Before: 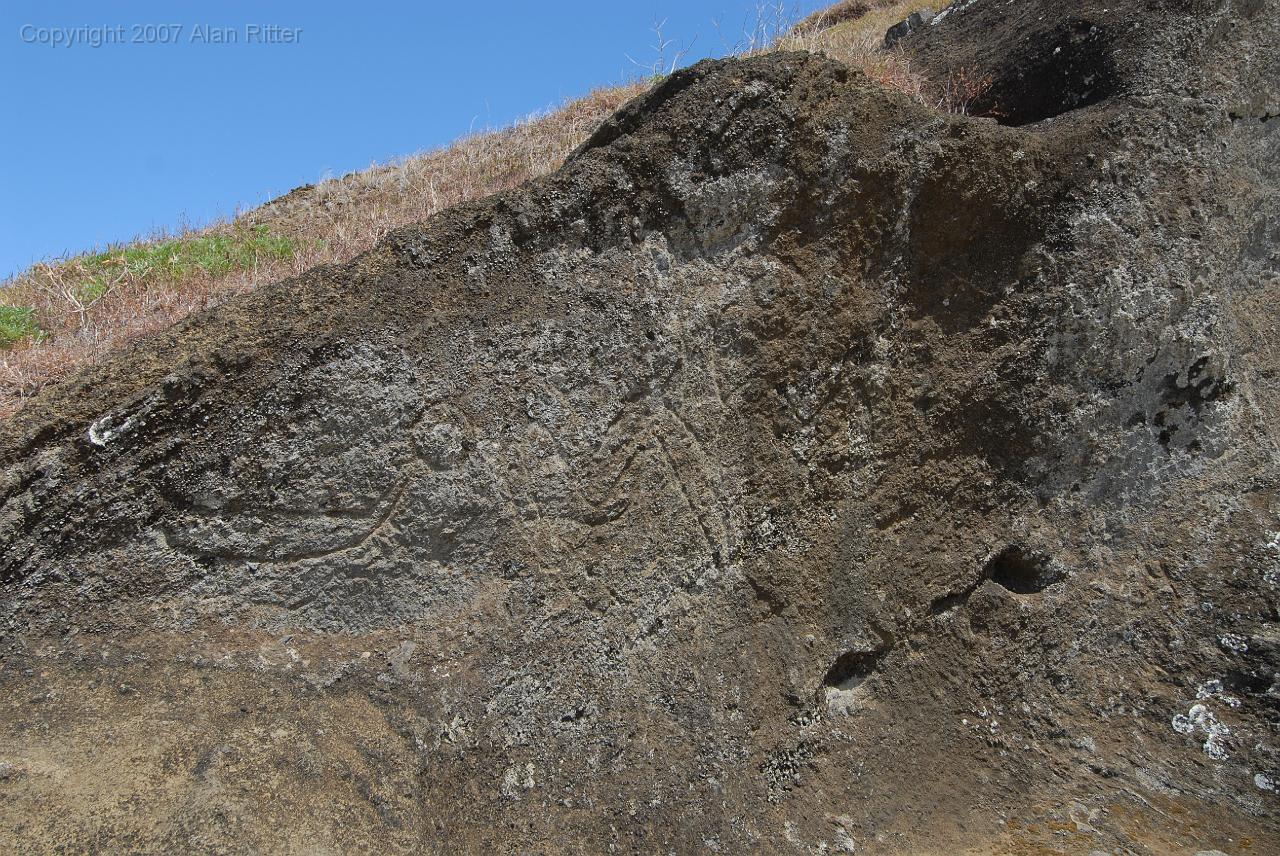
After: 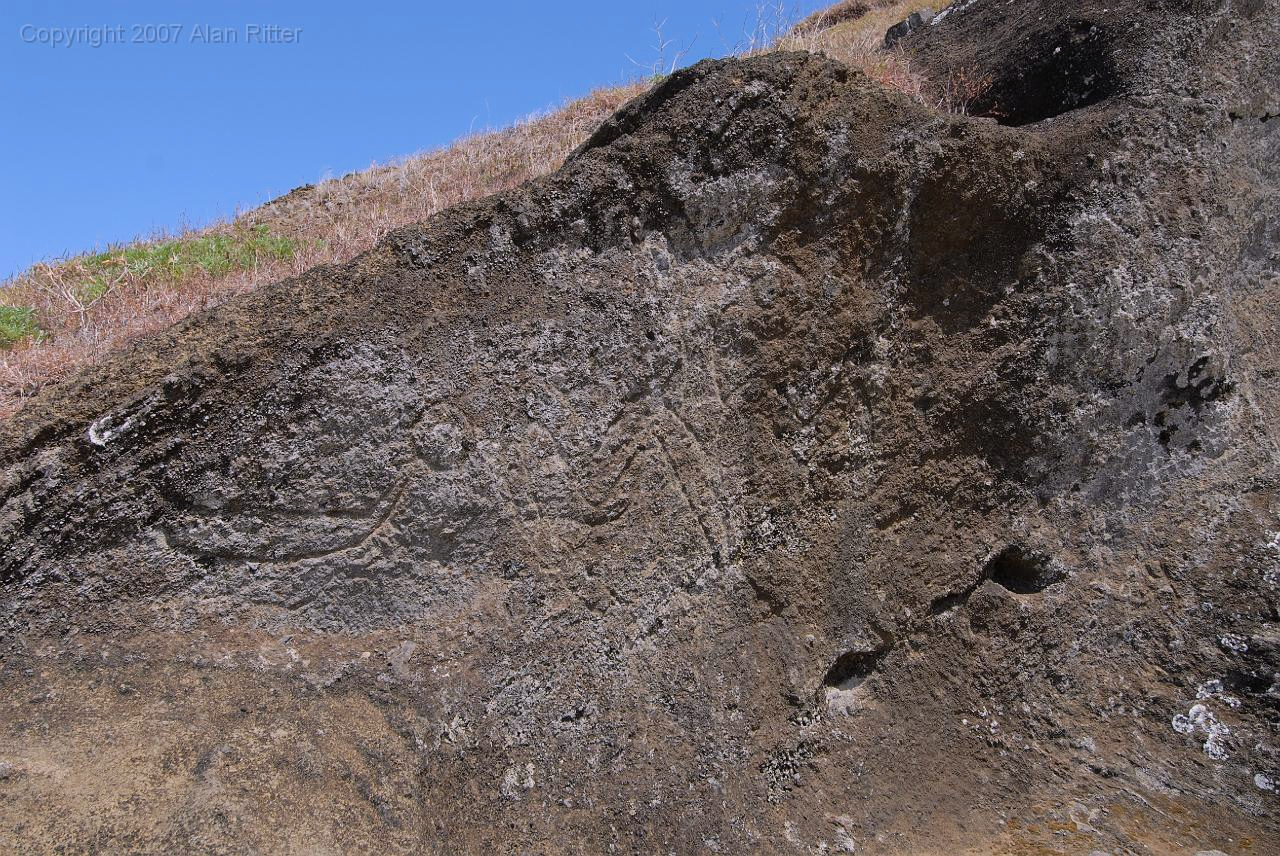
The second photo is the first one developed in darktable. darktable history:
filmic rgb: black relative exposure -11.35 EV, white relative exposure 3.22 EV, hardness 6.76, color science v6 (2022)
white balance: red 1.05, blue 1.072
